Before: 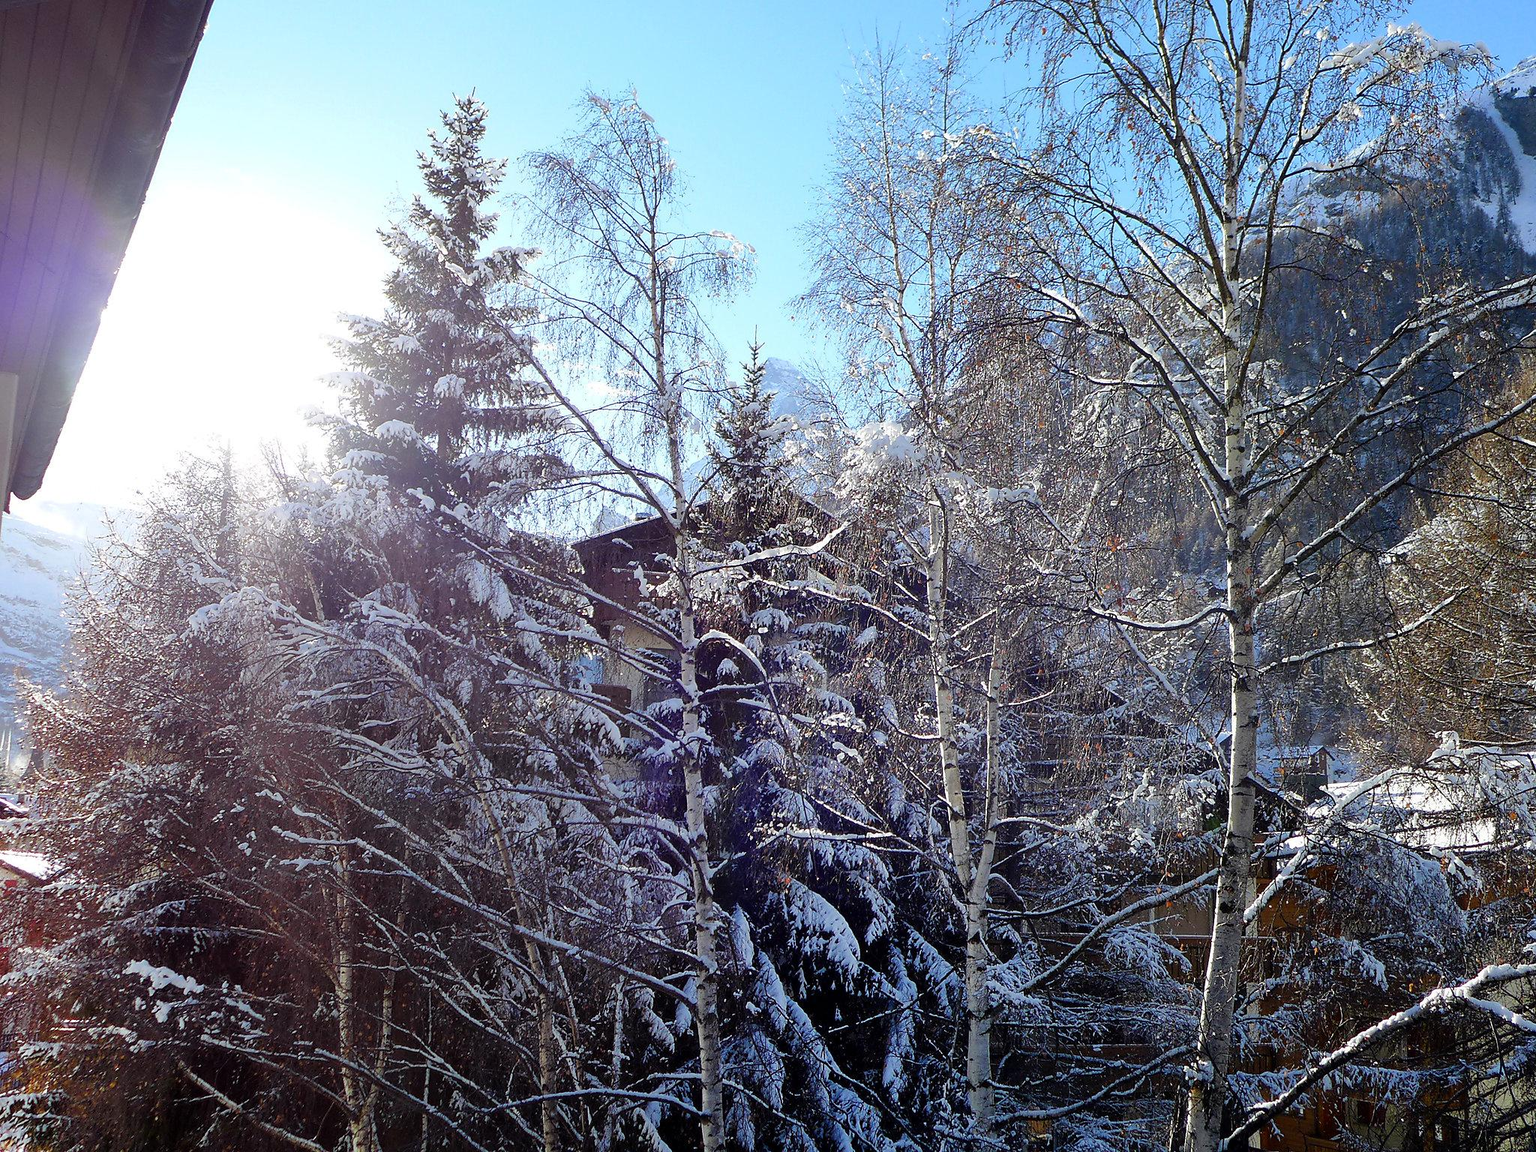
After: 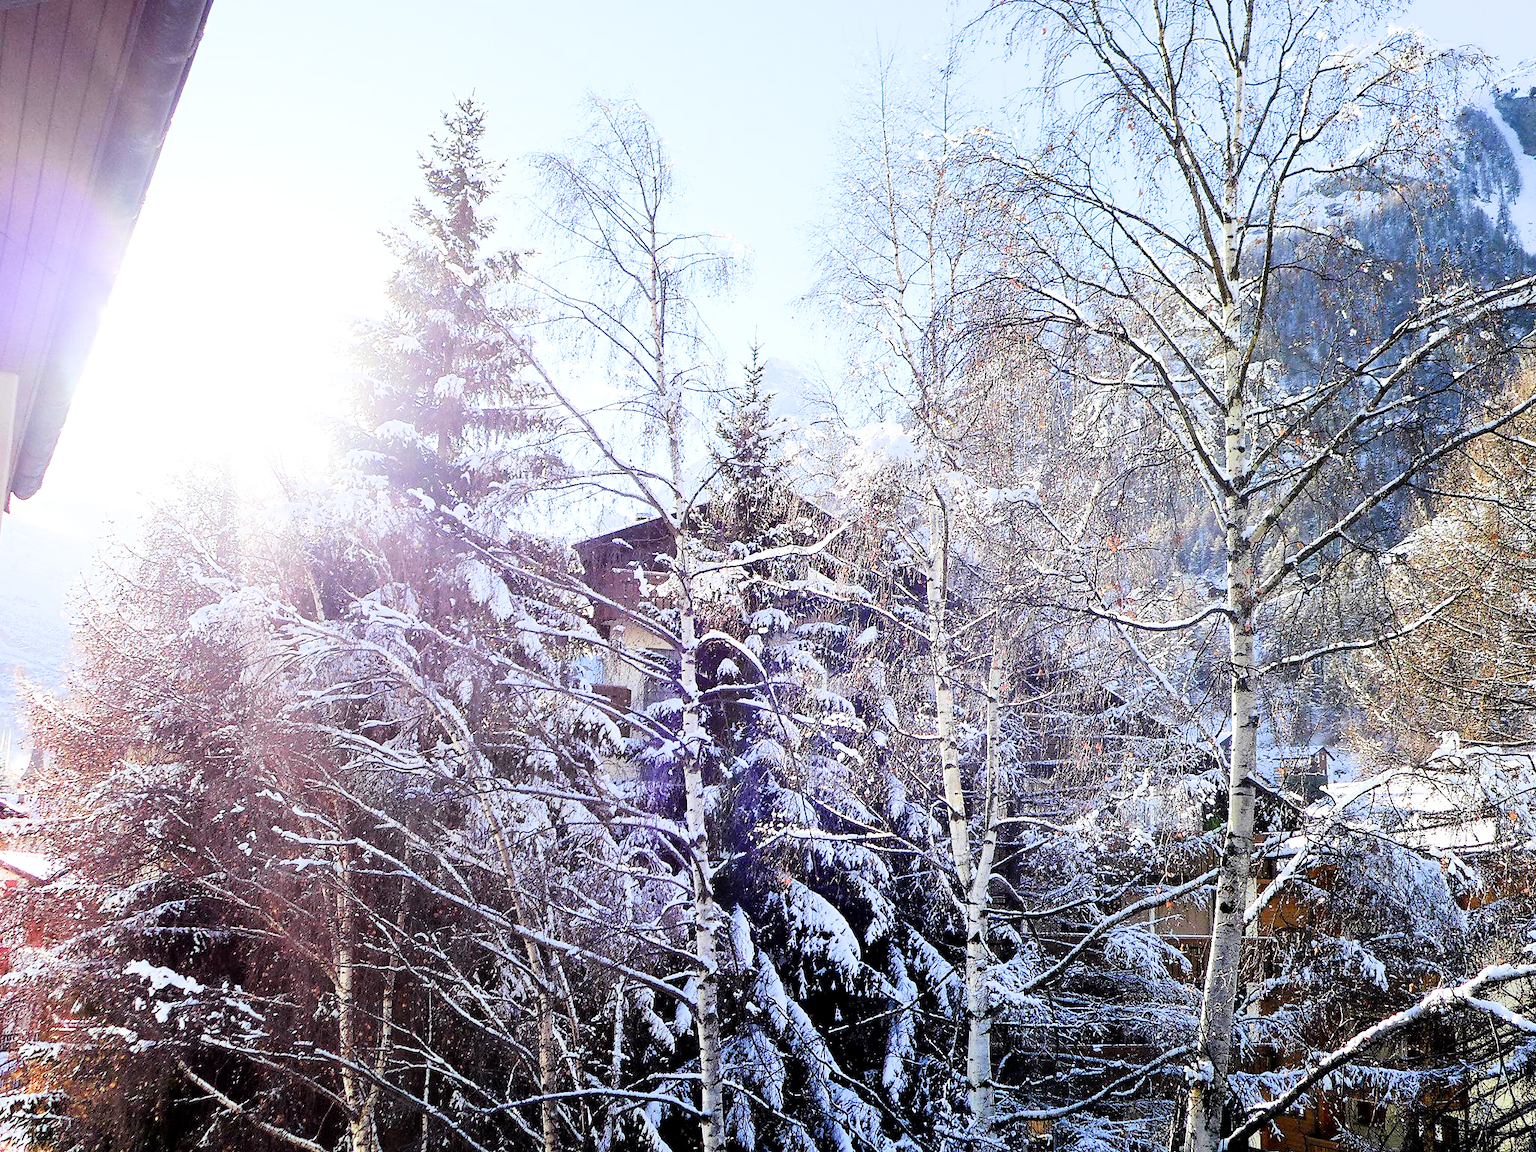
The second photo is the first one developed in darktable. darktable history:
filmic rgb: black relative exposure -16 EV, white relative exposure 5.28 EV, hardness 5.91, contrast 1.251, color science v4 (2020)
exposure: black level correction 0.001, exposure 1.732 EV, compensate highlight preservation false
